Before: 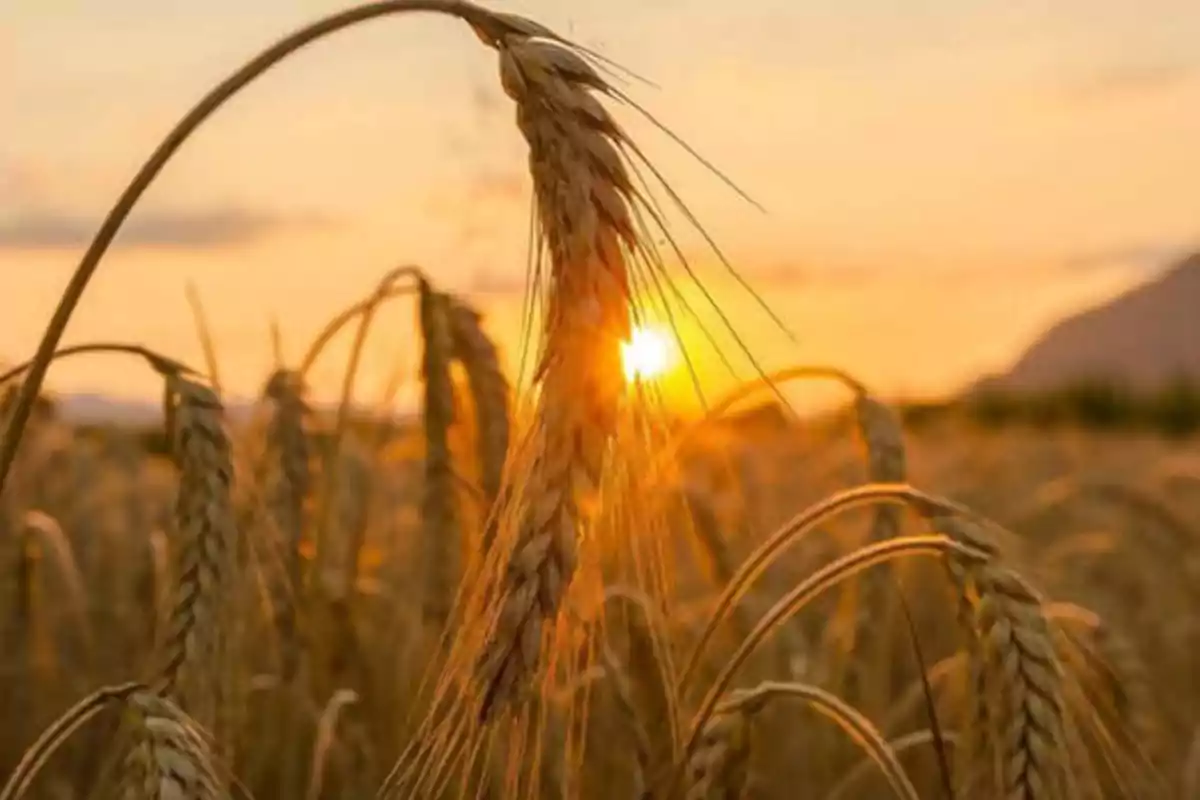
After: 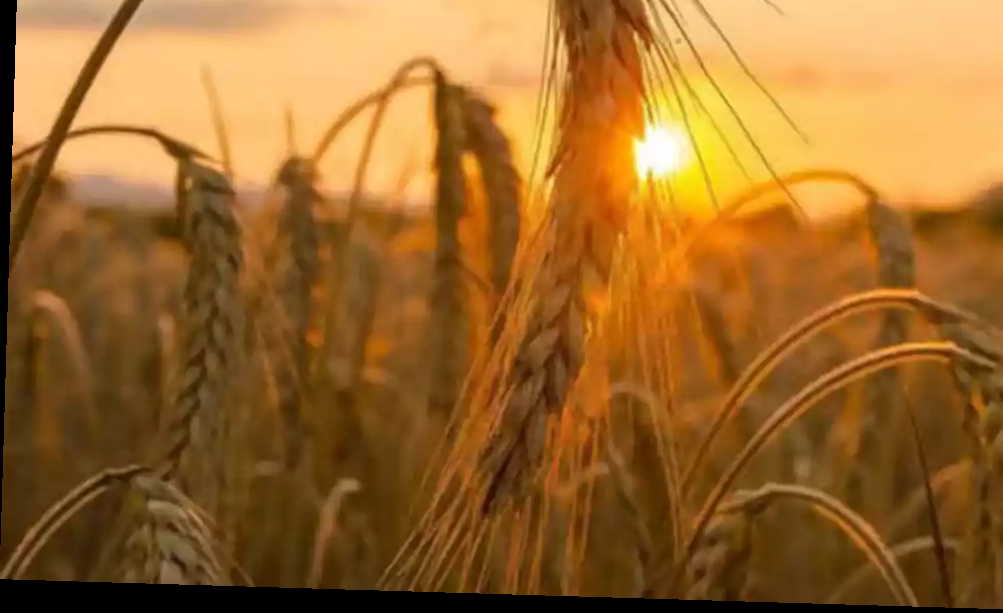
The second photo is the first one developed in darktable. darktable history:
rotate and perspective: rotation 1.72°, automatic cropping off
crop: top 26.531%, right 17.959%
